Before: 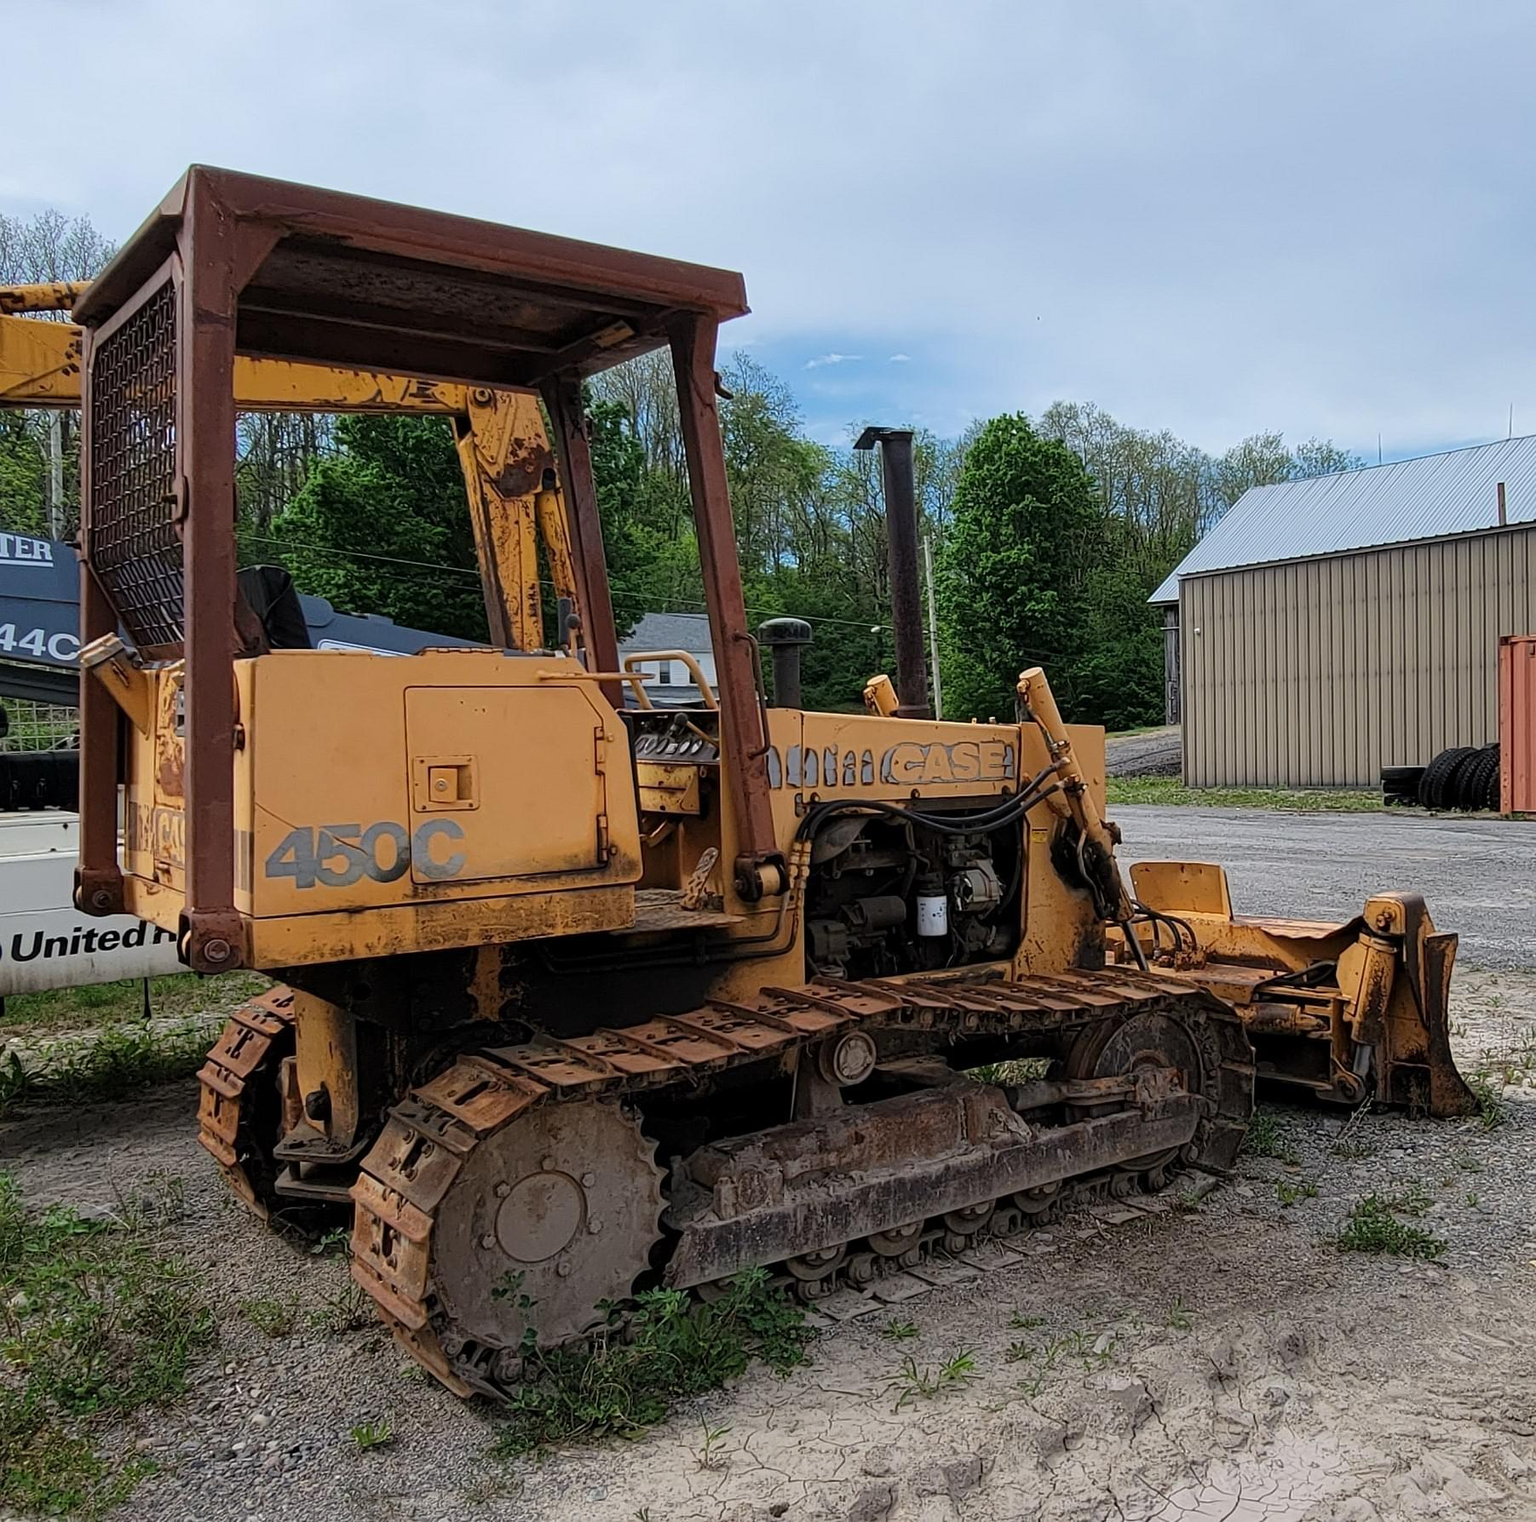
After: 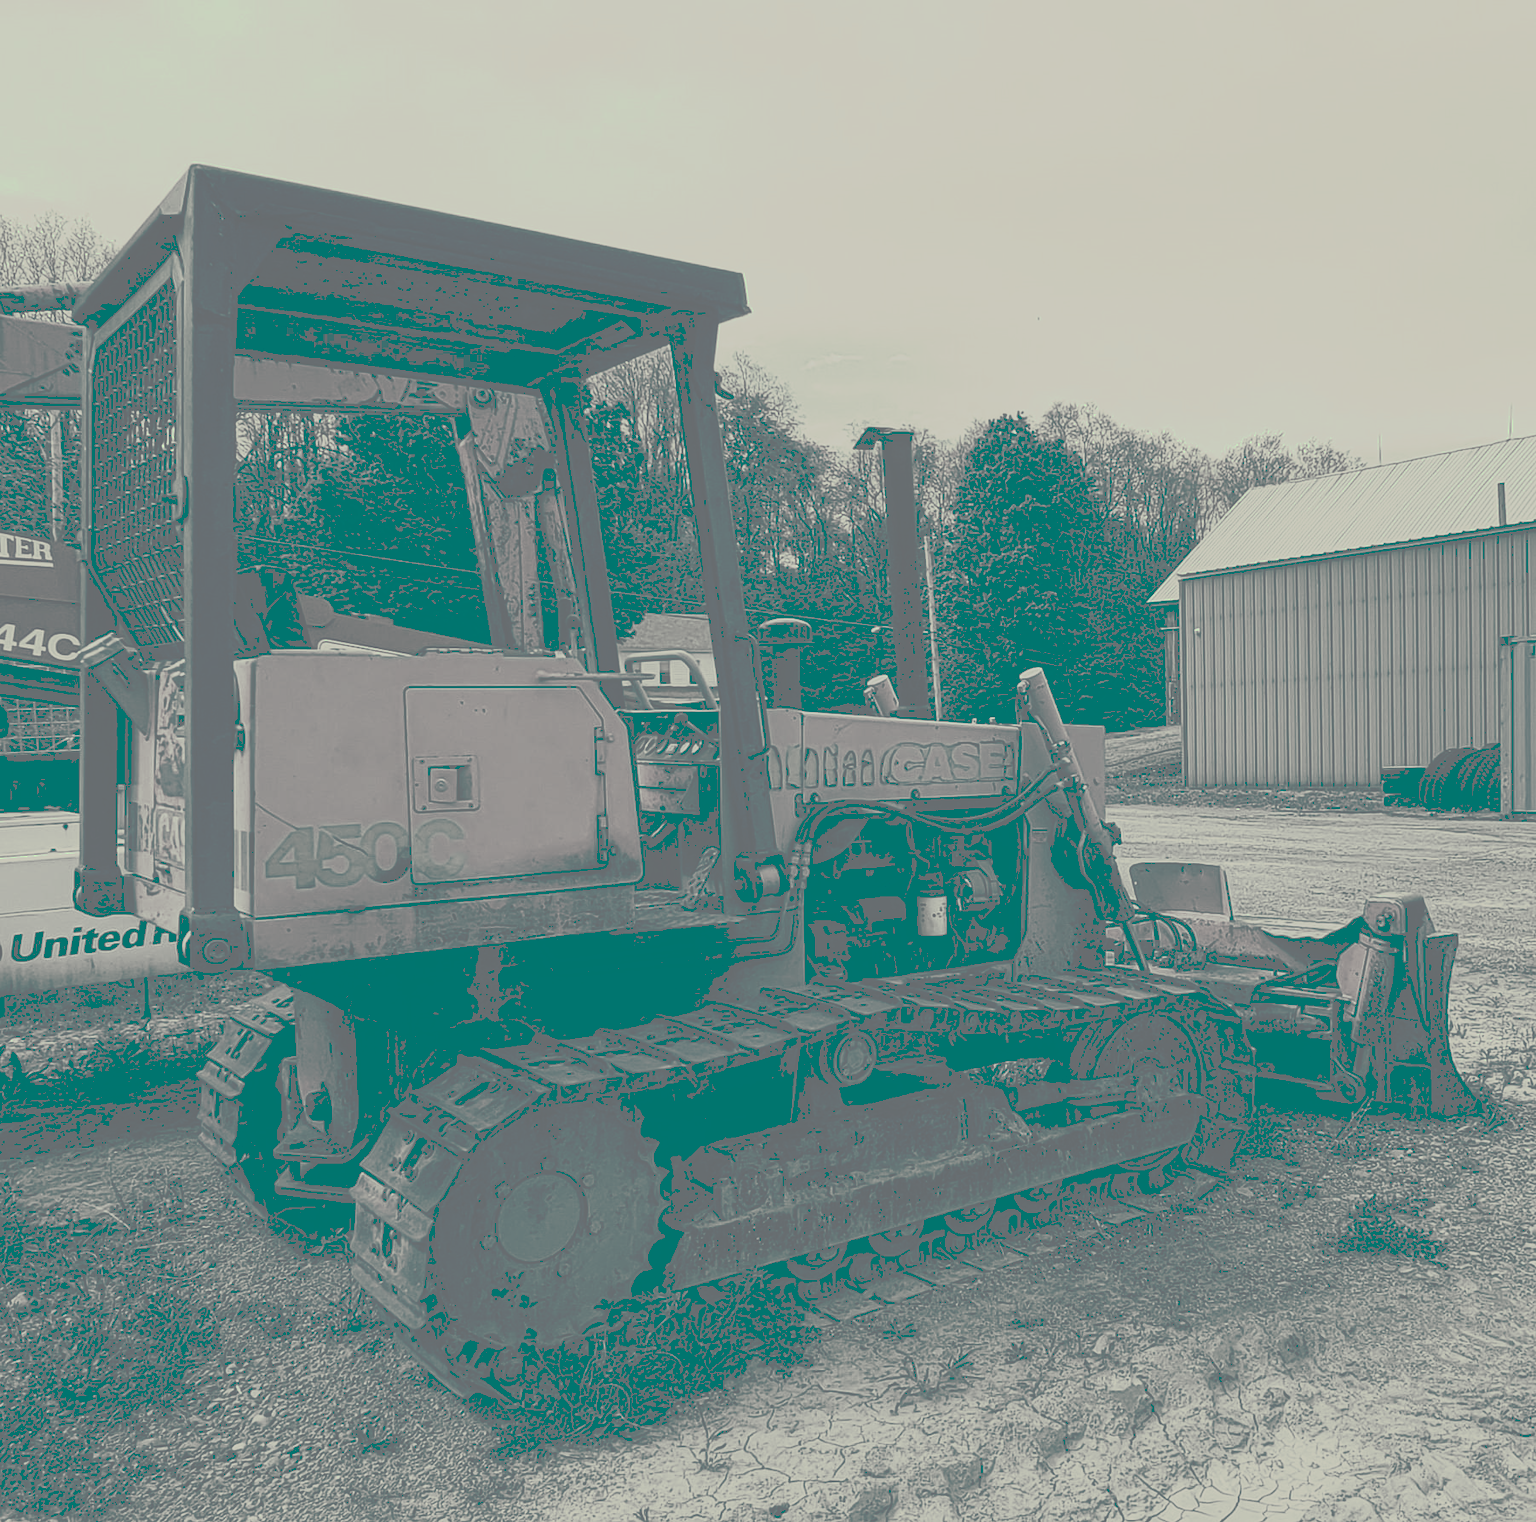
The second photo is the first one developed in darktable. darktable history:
tone curve: curves: ch0 [(0, 0) (0.003, 0.449) (0.011, 0.449) (0.025, 0.449) (0.044, 0.45) (0.069, 0.453) (0.1, 0.453) (0.136, 0.455) (0.177, 0.458) (0.224, 0.462) (0.277, 0.47) (0.335, 0.491) (0.399, 0.522) (0.468, 0.561) (0.543, 0.619) (0.623, 0.69) (0.709, 0.756) (0.801, 0.802) (0.898, 0.825) (1, 1)], preserve colors none
color look up table: target L [82.61, 89.53, 67.74, 70.75, 59.41, 45.93, 46.76, 36.72, 42.37, 17.64, 17.66, 12.46, 203.73, 70.64, 72.21, 57.87, 51.5, 46.45, 36.72, 54.19, 32.35, 29, 21.57, 12.18, 95.08, 87.05, 81.28, 71.64, 85.58, 81.64, 73.25, 68.62, 86.87, 43.99, 51.21, 39.96, 56.92, 44.57, 28.95, 8.538, 8.538, 86.87, 87.05, 77.85, 59.04, 61.17, 38.32, 30.15, 17.66], target a [-7.664, -11.4, -2.876, -2.347, -2.553, -3.238, -3.293, -4.749, -6.071, -49.28, -48.58, -34.41, 0, -2.868, -2.917, -2.46, -3.979, -2.885, -4.749, -3.855, -6.708, -11.93, -42.14, -33.54, -11.56, -8.048, -7.958, -3.195, -7.466, -5.513, -2.762, -3.151, -8.715, -5.956, -3.443, -5.318, -3.55, -5.1, -12.35, -22.39, -22.39, -8.715, -8.048, -5.991, -2.41, -3.252, -5.415, -10.53, -48.58], target b [17.21, 24.9, 6.61, 6.078, 3.245, -0.246, 0.156, -1.886, -0.797, -15.36, -18.16, -24.09, -0.003, 6.52, 7.074, 3.214, 1.893, -0.294, -1.886, 2.505, -4.505, -6.131, -11.62, -24.56, 31.87, 22.74, 15.56, 7.394, 20.37, 16.17, 7.203, 6.773, 22.46, -0.691, 1.48, -1.917, 2.95, -0.847, -4.904, -27.67, -27.67, 22.46, 22.74, 12.23, 2.701, 3.585, -1.867, -4.348, -18.16], num patches 49
